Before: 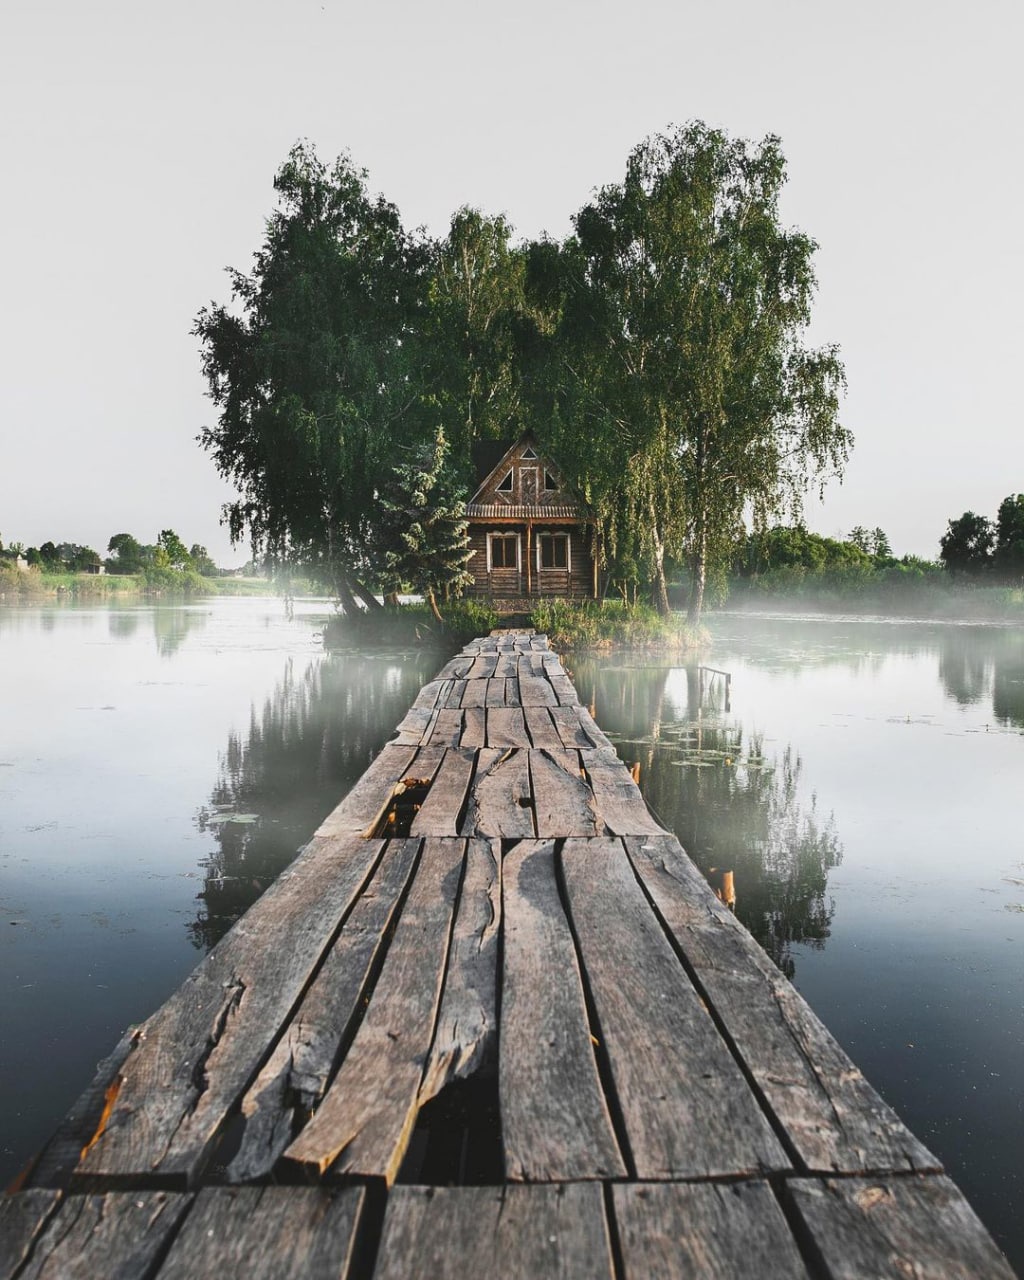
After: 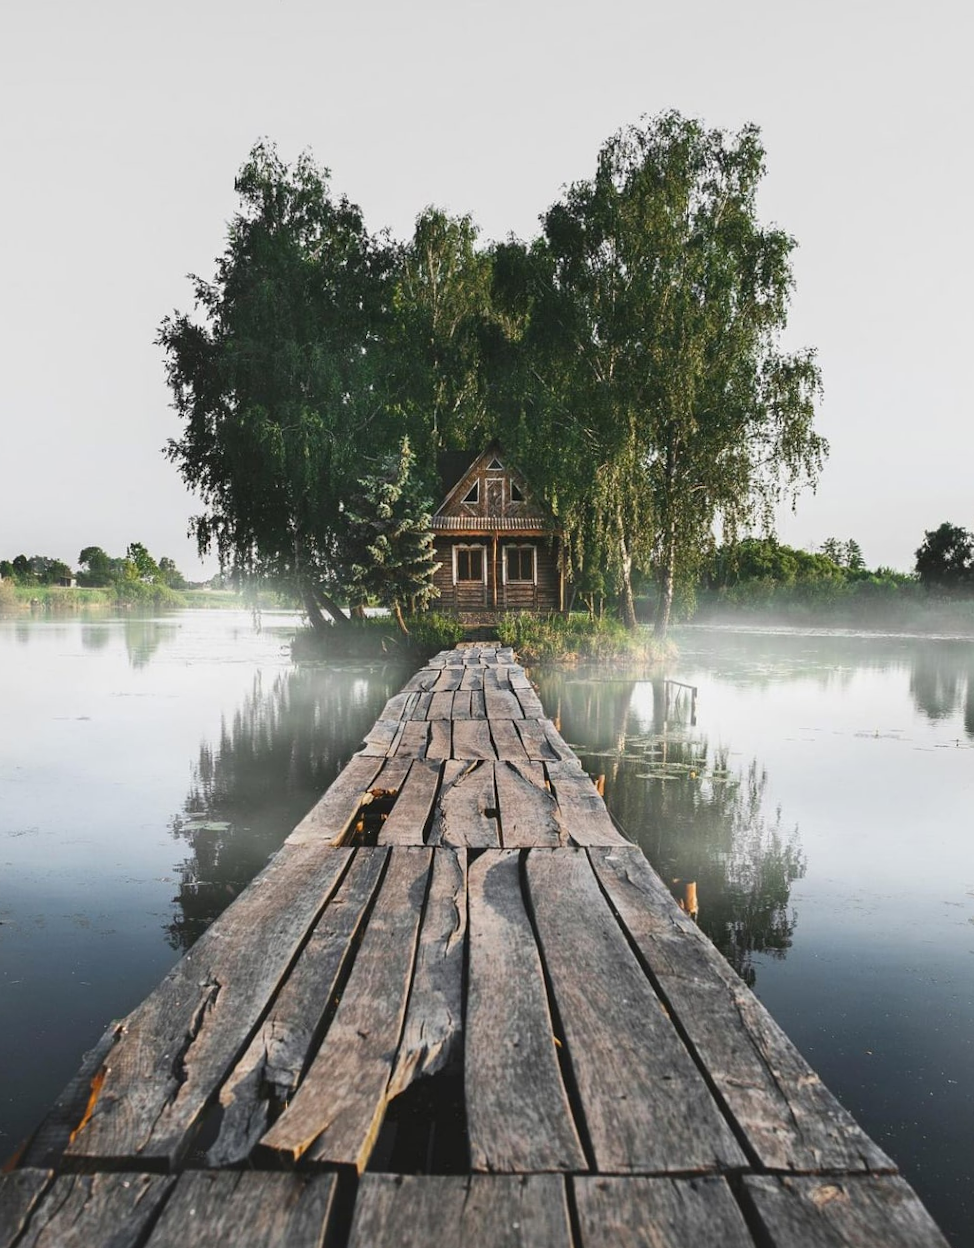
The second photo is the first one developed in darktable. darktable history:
rotate and perspective: rotation 0.074°, lens shift (vertical) 0.096, lens shift (horizontal) -0.041, crop left 0.043, crop right 0.952, crop top 0.024, crop bottom 0.979
